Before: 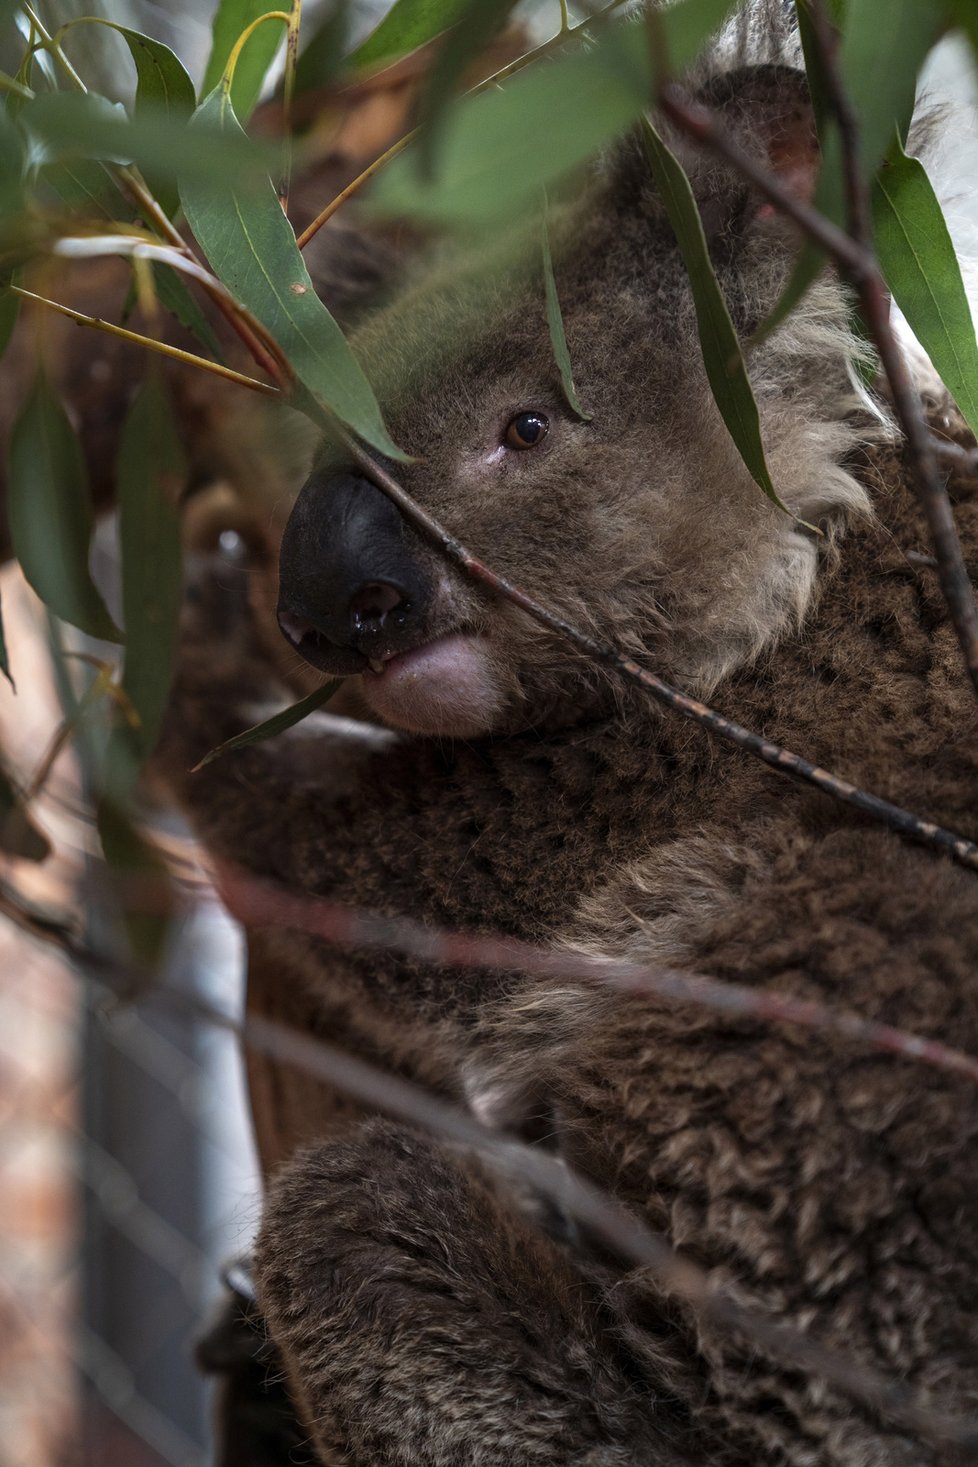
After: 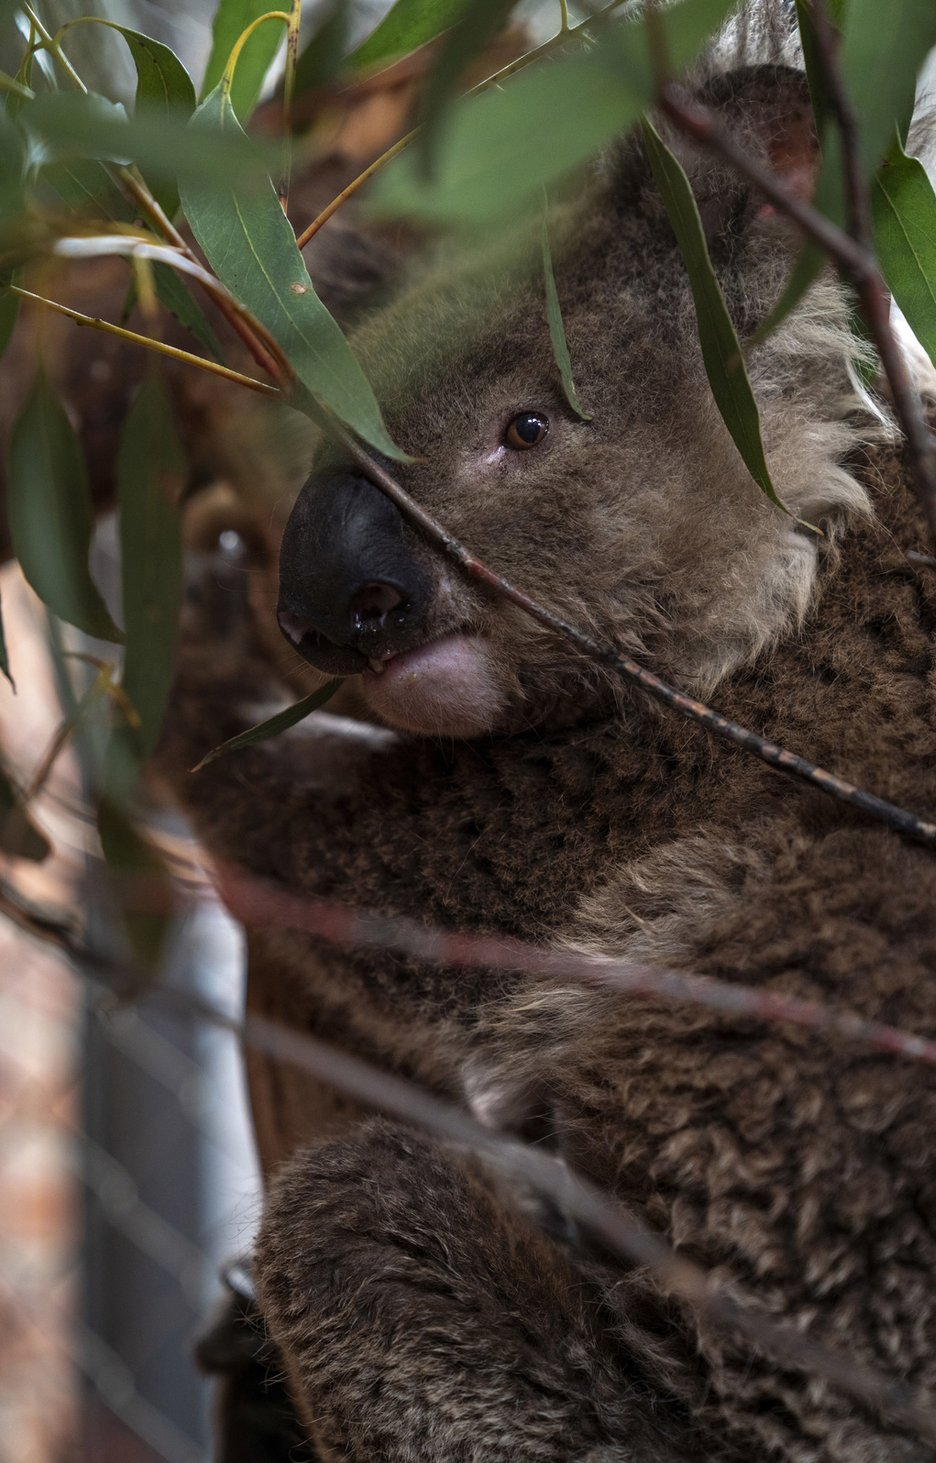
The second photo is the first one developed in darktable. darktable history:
crop: right 4.194%, bottom 0.035%
